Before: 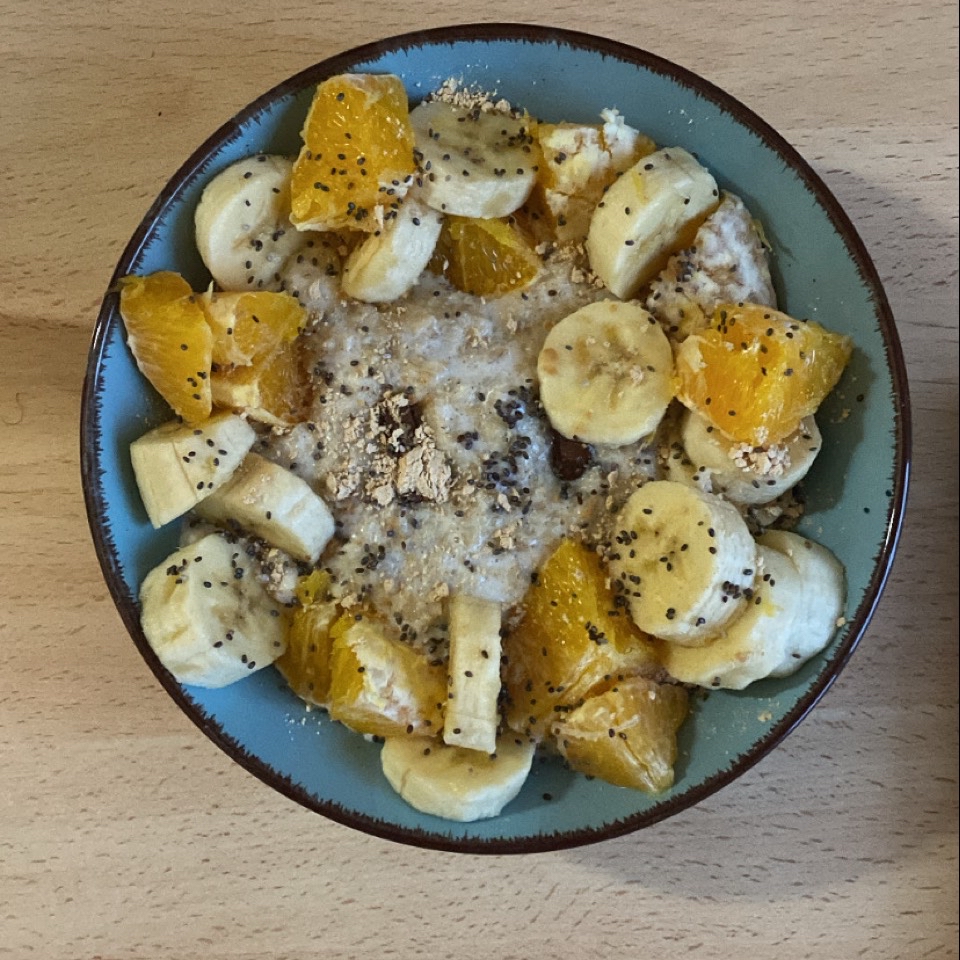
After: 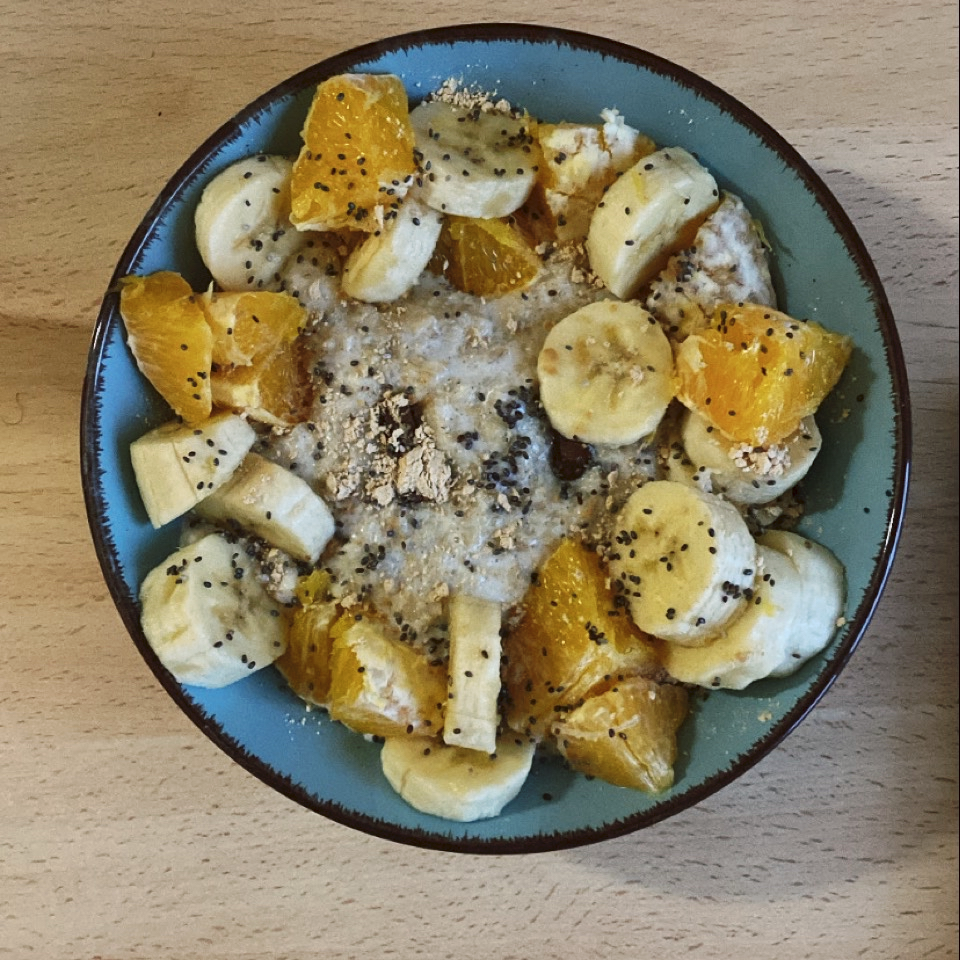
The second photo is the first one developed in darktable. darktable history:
tone curve: curves: ch0 [(0, 0) (0.003, 0.005) (0.011, 0.021) (0.025, 0.042) (0.044, 0.065) (0.069, 0.074) (0.1, 0.092) (0.136, 0.123) (0.177, 0.159) (0.224, 0.2) (0.277, 0.252) (0.335, 0.32) (0.399, 0.392) (0.468, 0.468) (0.543, 0.549) (0.623, 0.638) (0.709, 0.721) (0.801, 0.812) (0.898, 0.896) (1, 1)], preserve colors none
color look up table: target L [97.21, 92.31, 94.37, 88.45, 86.28, 72.46, 69.42, 61.18, 50.34, 38.97, 32.94, 200.19, 88.16, 82.99, 76.29, 66.58, 67.31, 59.9, 60.14, 47.83, 46.61, 46.14, 43.94, 34.7, 34.5, 30.17, 17.64, 83.46, 74.24, 68.69, 61.18, 59.61, 56.91, 55.38, 50.94, 47.07, 42.44, 41.63, 39.68, 30.72, 32.1, 24.43, 16.12, 5.982, 83.79, 75.65, 54.77, 47.82, 3.566], target a [-7.372, -36.21, -8.393, -73.01, -50.06, -62.02, -38.58, -10.75, -44.65, -26.19, -21.75, 0, -2.804, 4.733, 26, 37.84, 13.81, 65.65, 14.05, 68.79, 36.92, 45.09, 0.951, 33.69, 51.08, 4.382, 18.45, 7.823, 39.46, -2.734, 58.93, 78.63, 30.52, 81.22, 12.17, 16.98, 69.88, 33.32, 58.88, 10.24, 54.86, 36.11, 22.23, 29.44, -21.87, -32.37, -9.029, -11.33, -2.221], target b [20.84, 83.95, 60.73, 38.49, 2.506, 64.42, 24.25, 14.69, 42.96, 0.863, 23.85, 0, 84.72, 10.33, 30.66, 62.51, 43.74, 10.76, 55.57, 55.46, 18.83, 52.79, 44.47, 39.51, 29.22, 13.36, 27.14, -23.41, -7.863, -45.64, -36.71, -52.48, -26.45, -10.31, -76.17, -4.156, -82.06, -91.54, -8.916, -29.83, -54.21, -37.73, -44.04, -5.747, -7.808, -31.32, -13.41, -36.23, -0.151], num patches 49
